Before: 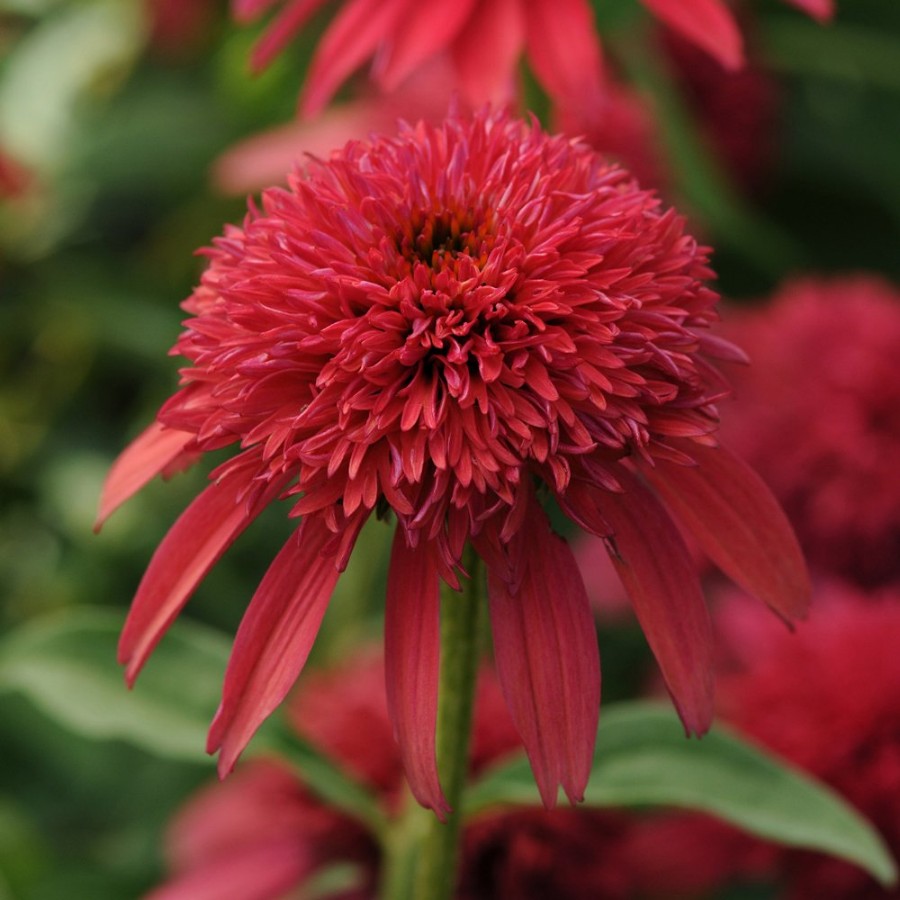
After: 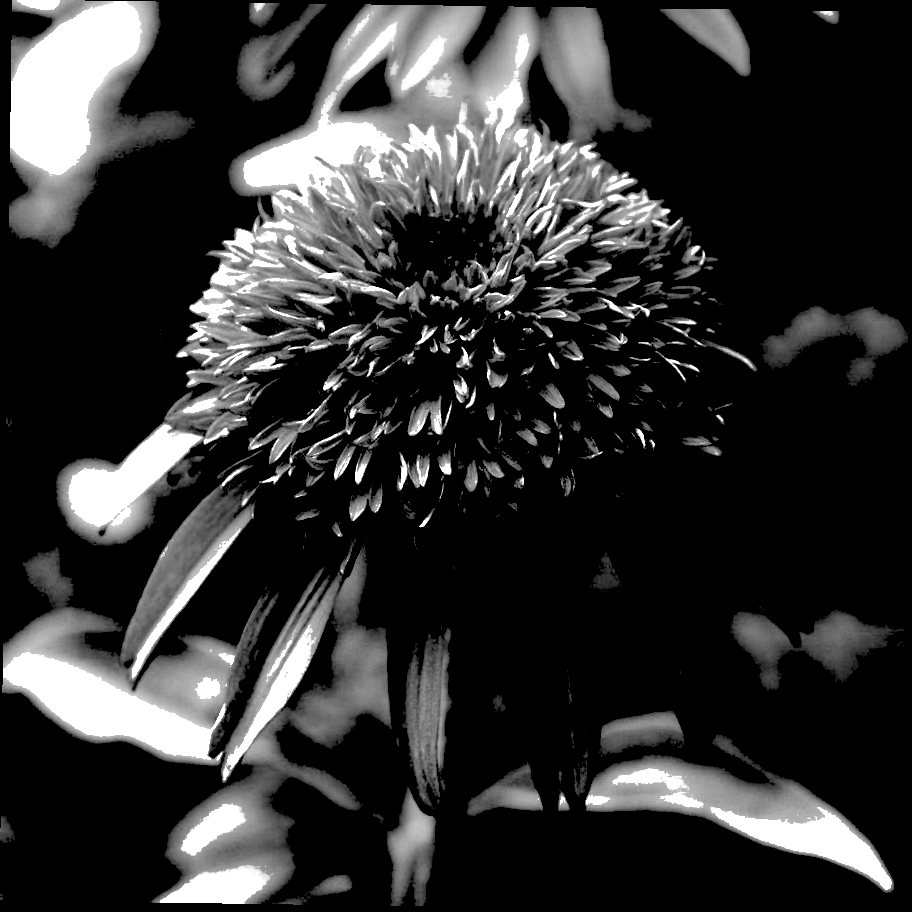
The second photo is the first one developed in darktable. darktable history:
monochrome: a 32, b 64, size 2.3
exposure: black level correction 0.1, exposure 3 EV, compensate highlight preservation false
rotate and perspective: rotation 0.8°, automatic cropping off
